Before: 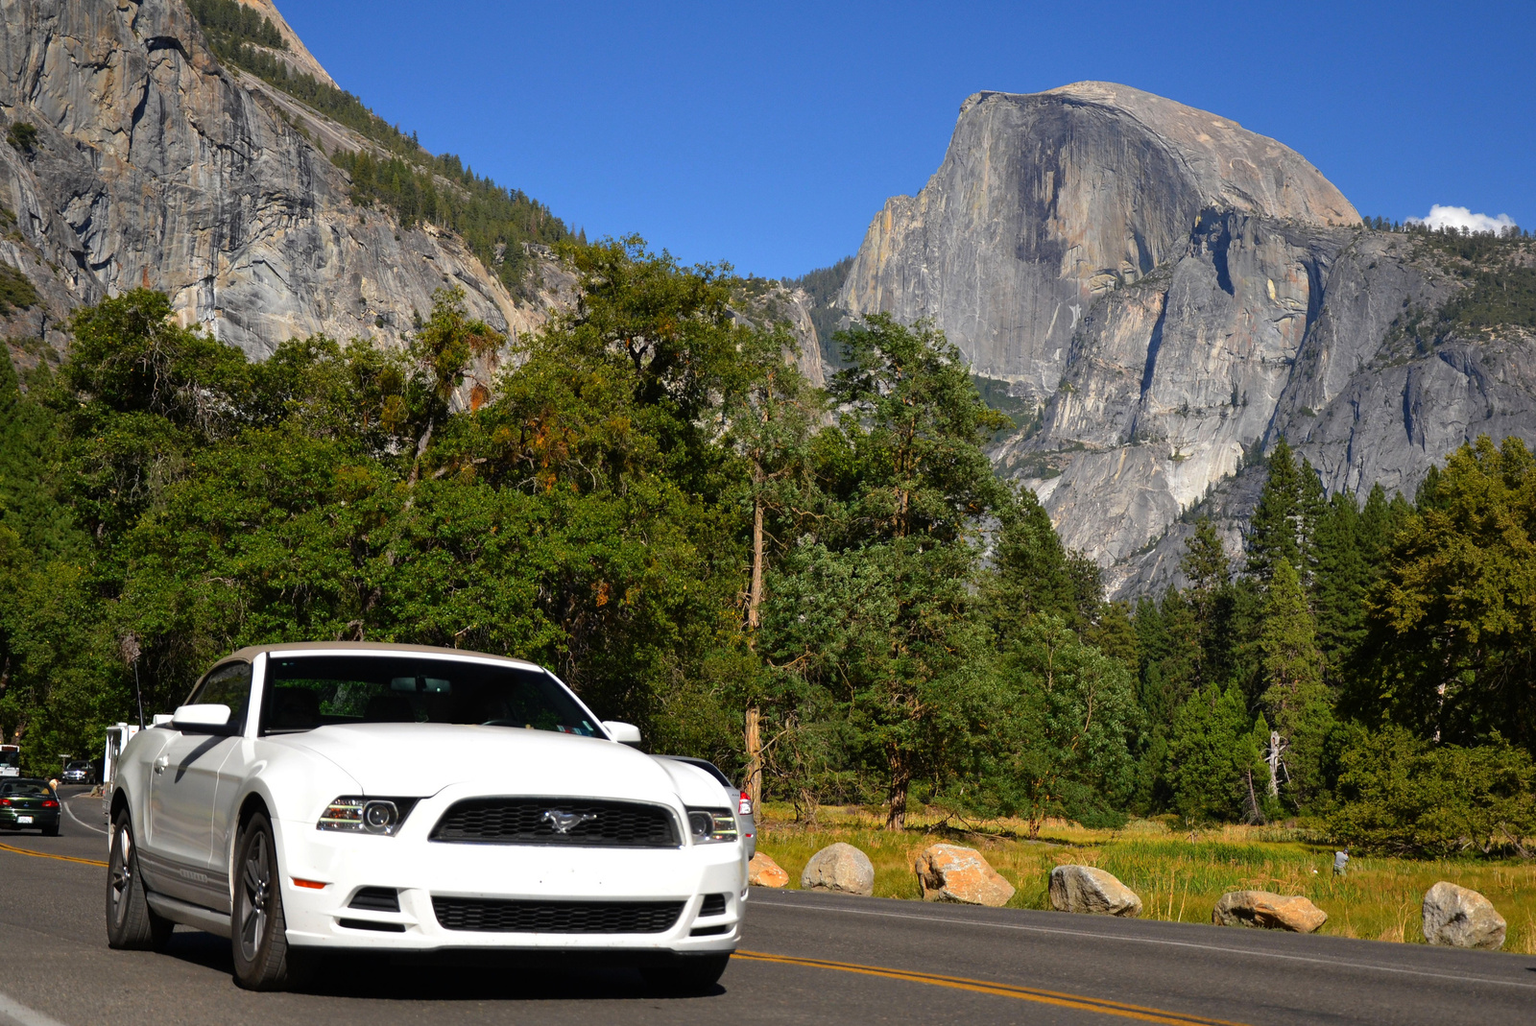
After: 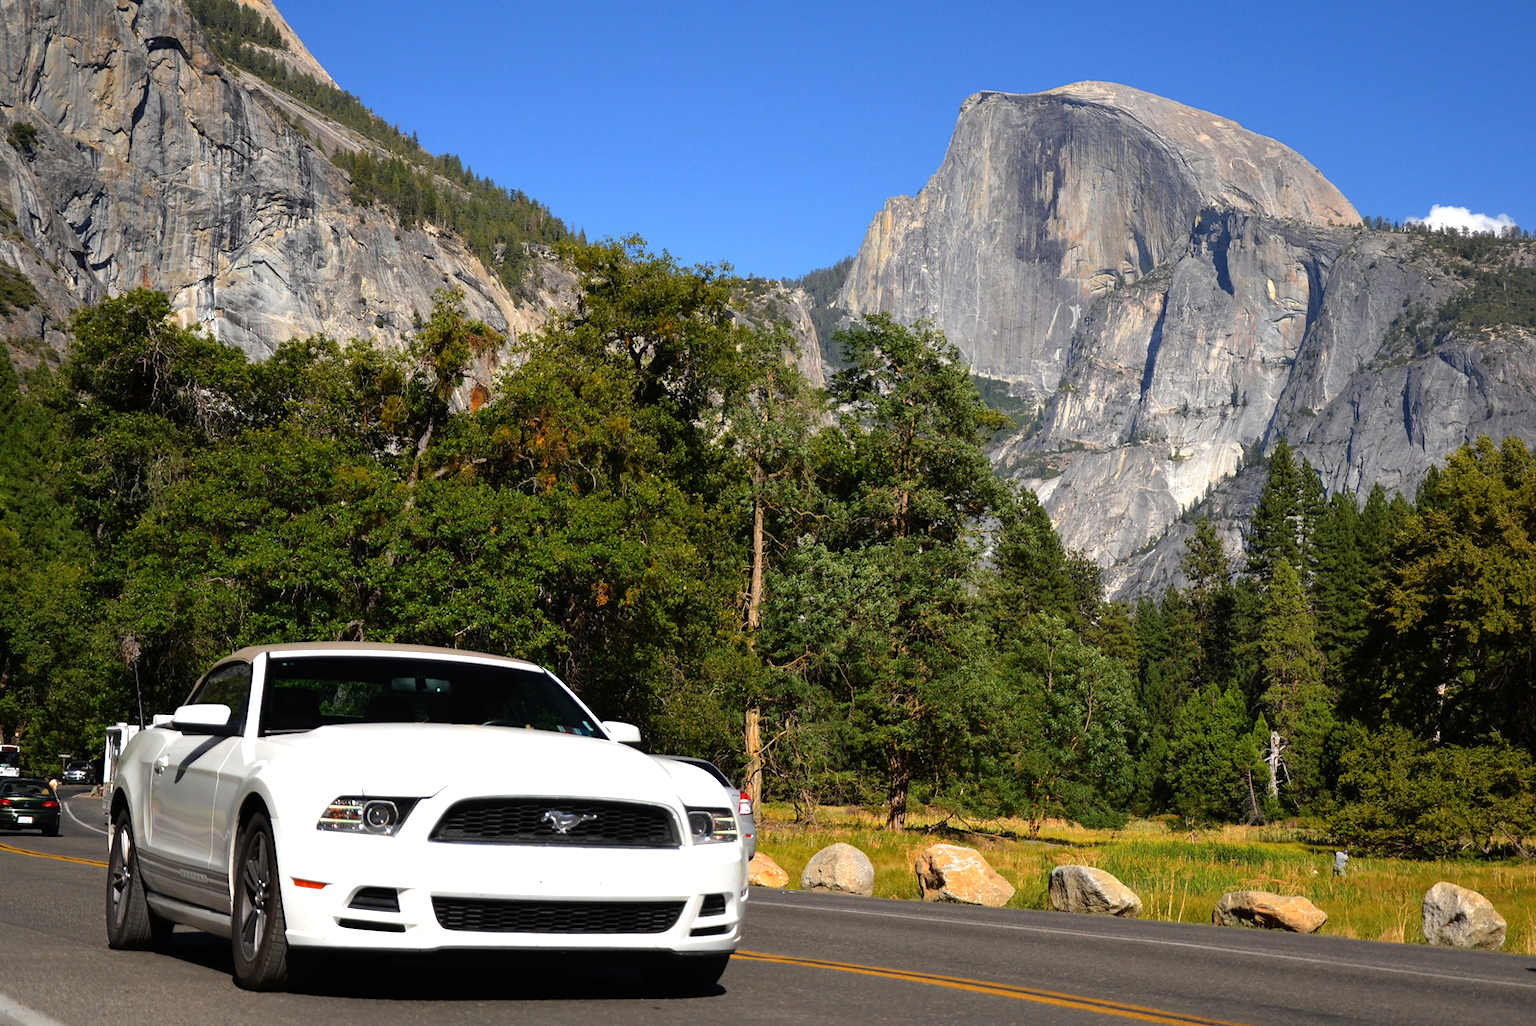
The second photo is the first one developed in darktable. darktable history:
tone equalizer: -8 EV -0.422 EV, -7 EV -0.385 EV, -6 EV -0.338 EV, -5 EV -0.238 EV, -3 EV 0.216 EV, -2 EV 0.337 EV, -1 EV 0.411 EV, +0 EV 0.418 EV, mask exposure compensation -0.497 EV
